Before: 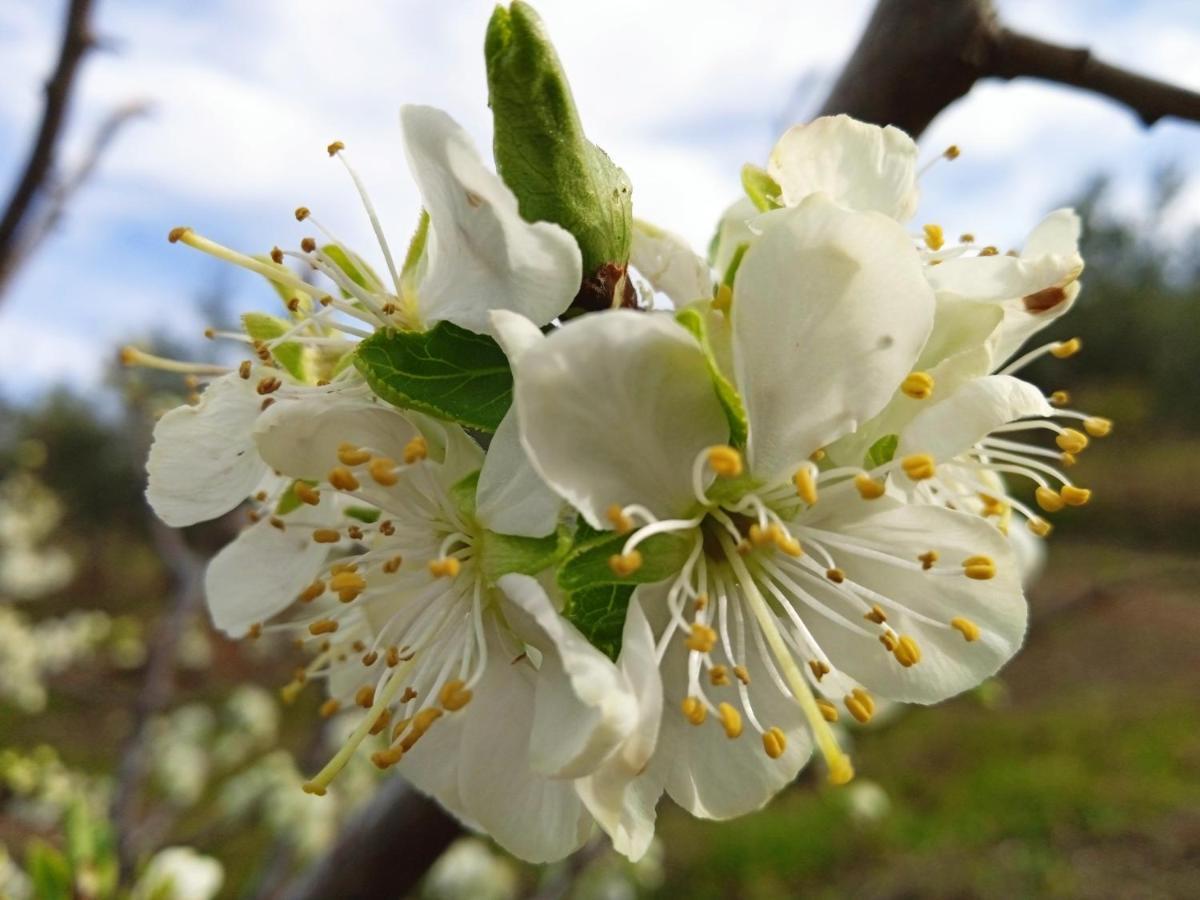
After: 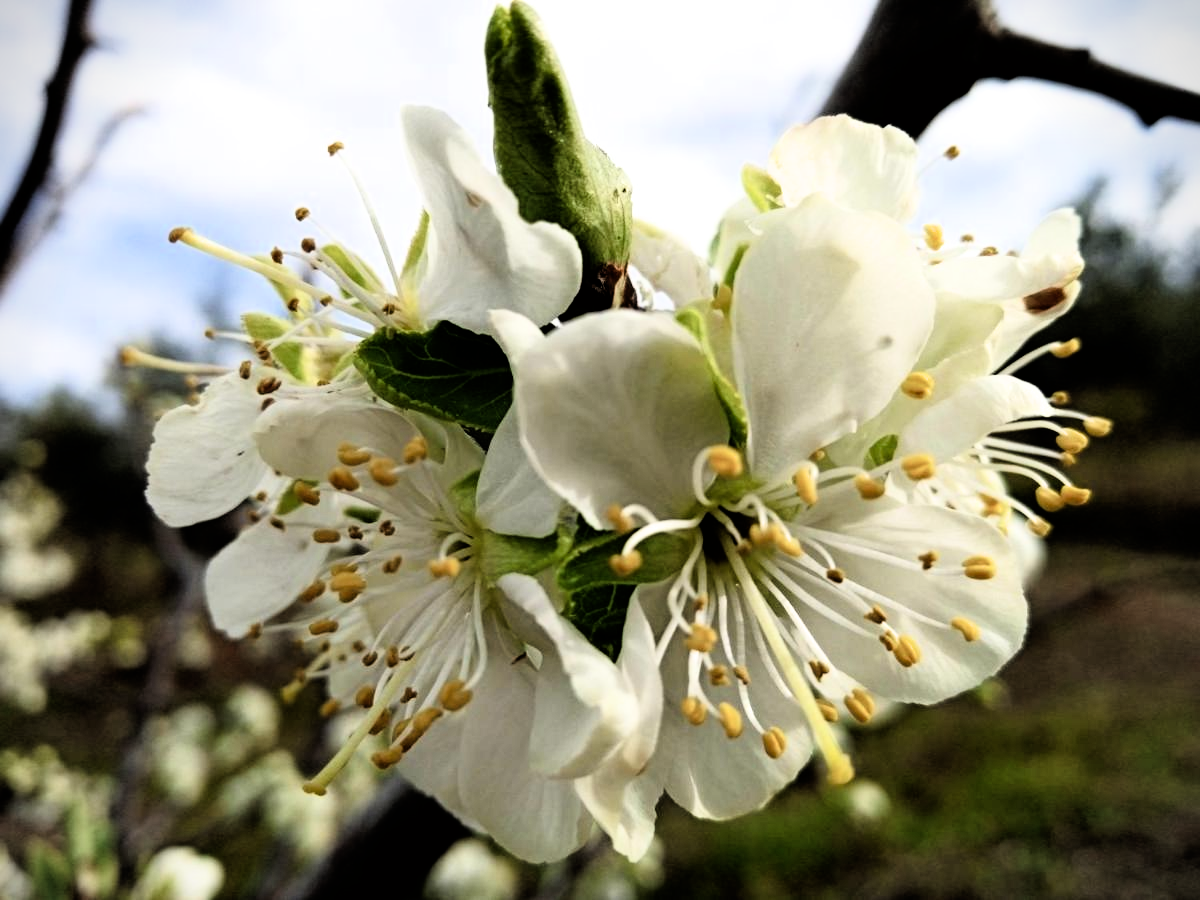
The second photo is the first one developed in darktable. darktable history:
filmic rgb: black relative exposure -3.77 EV, white relative exposure 2.37 EV, dynamic range scaling -49.84%, hardness 3.42, latitude 29.09%, contrast 1.796, iterations of high-quality reconstruction 0
vignetting: fall-off start 92.53%, unbound false
